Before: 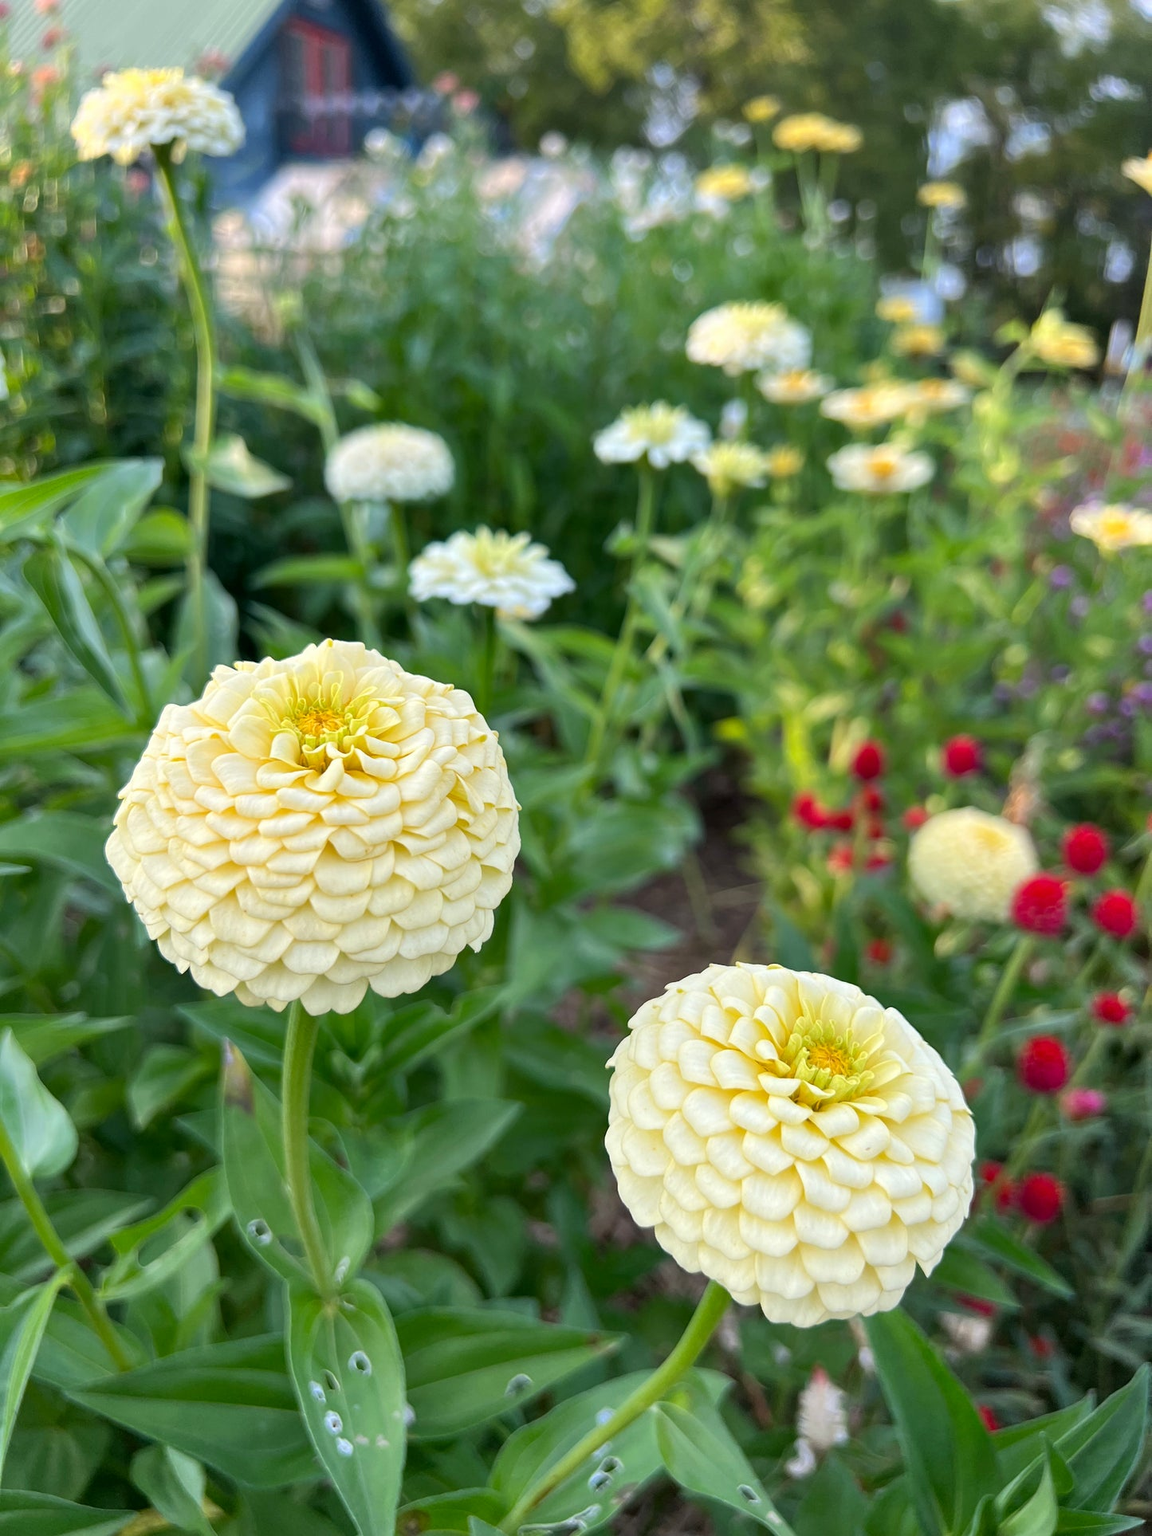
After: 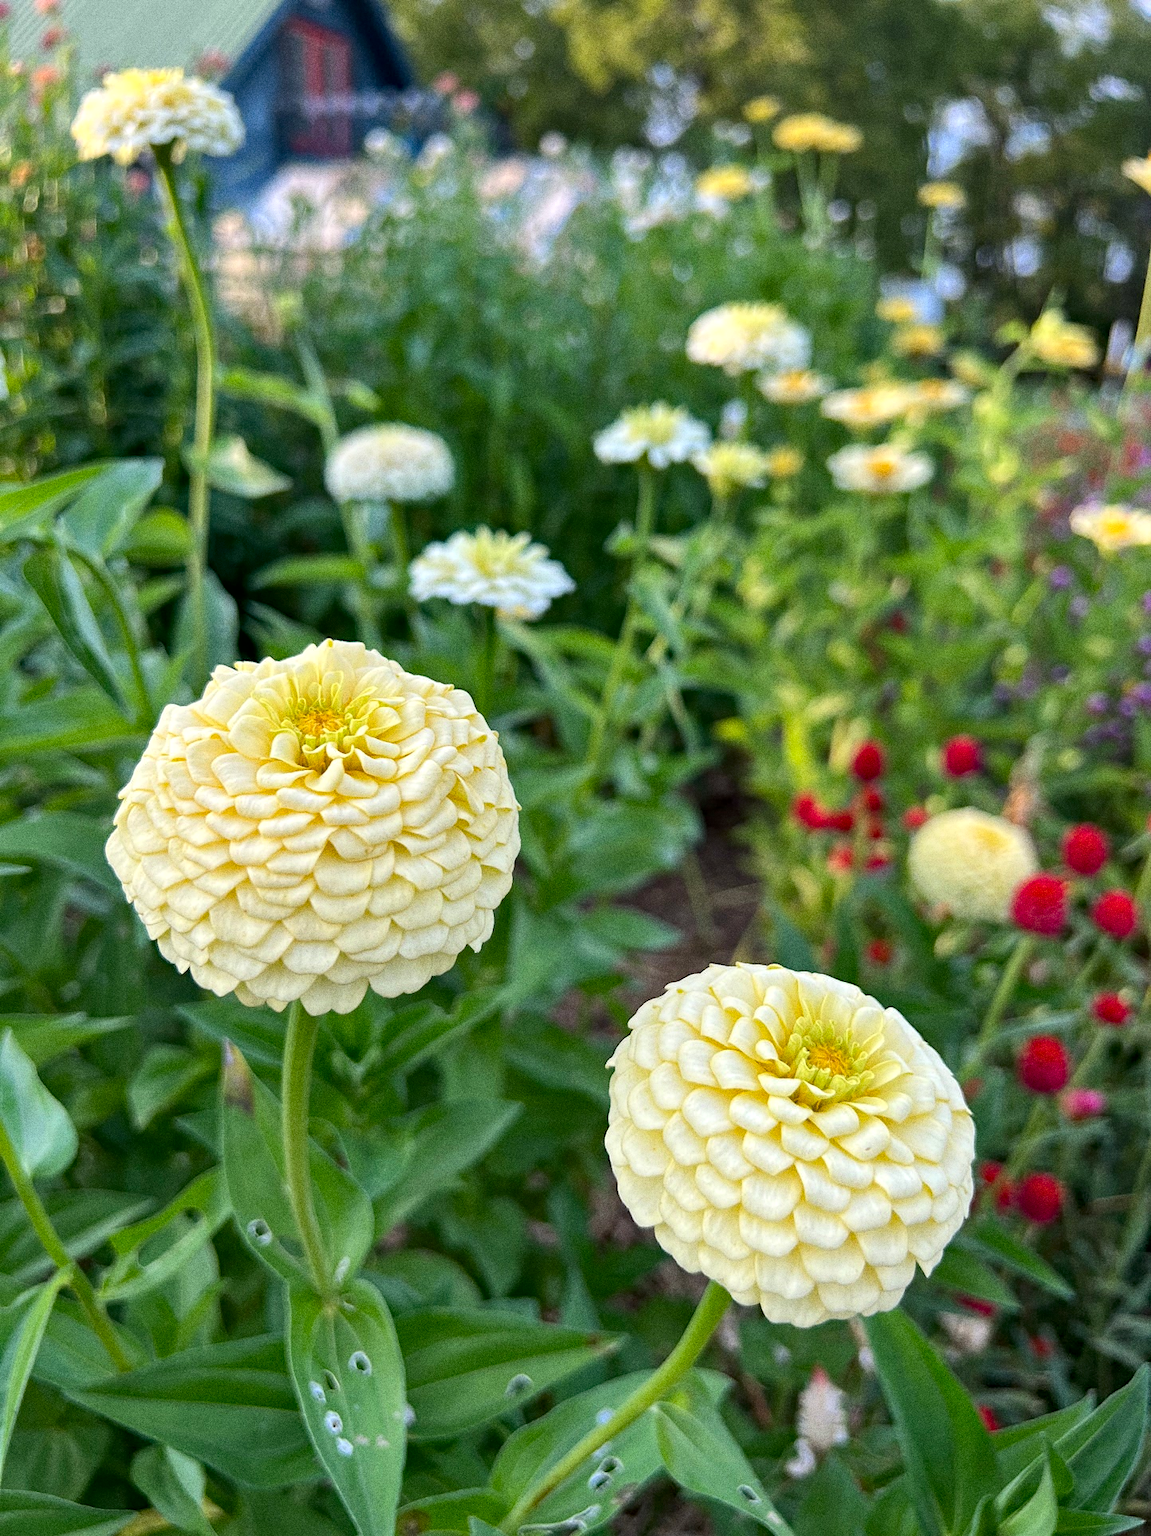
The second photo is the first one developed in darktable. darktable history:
grain: coarseness 0.09 ISO, strength 40%
local contrast: mode bilateral grid, contrast 20, coarseness 50, detail 120%, midtone range 0.2
haze removal: compatibility mode true, adaptive false
